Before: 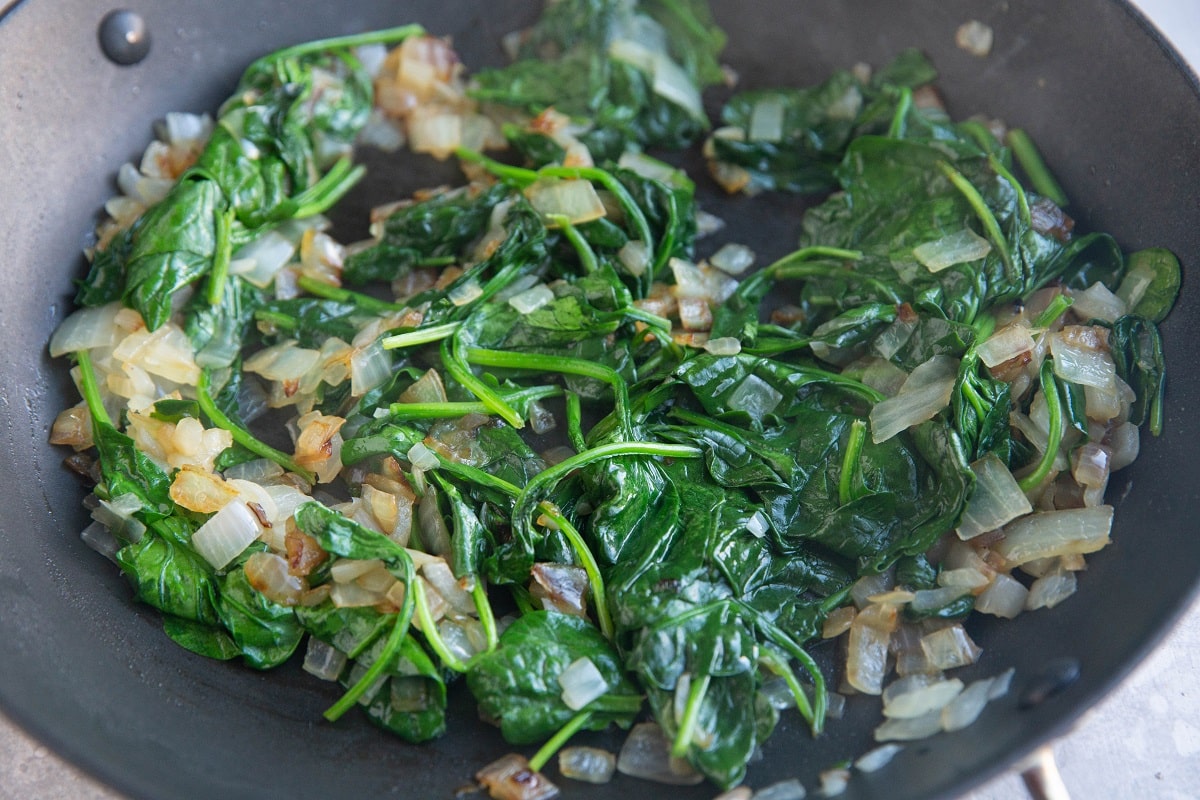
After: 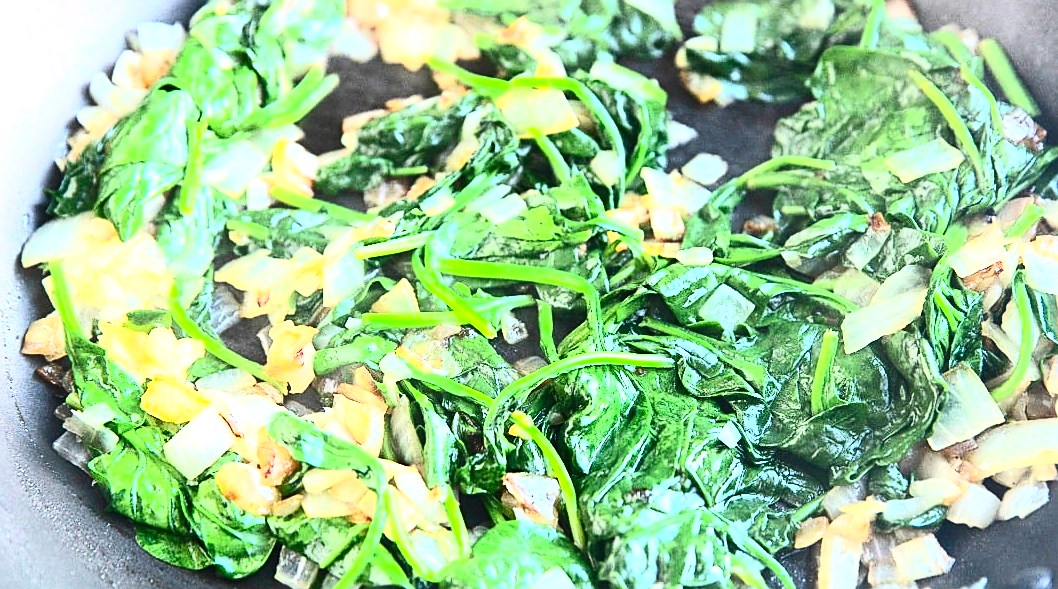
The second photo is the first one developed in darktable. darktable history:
crop and rotate: left 2.396%, top 11.295%, right 9.367%, bottom 15.045%
contrast brightness saturation: contrast 0.601, brightness 0.322, saturation 0.137
exposure: exposure 1.512 EV, compensate exposure bias true, compensate highlight preservation false
sharpen: on, module defaults
